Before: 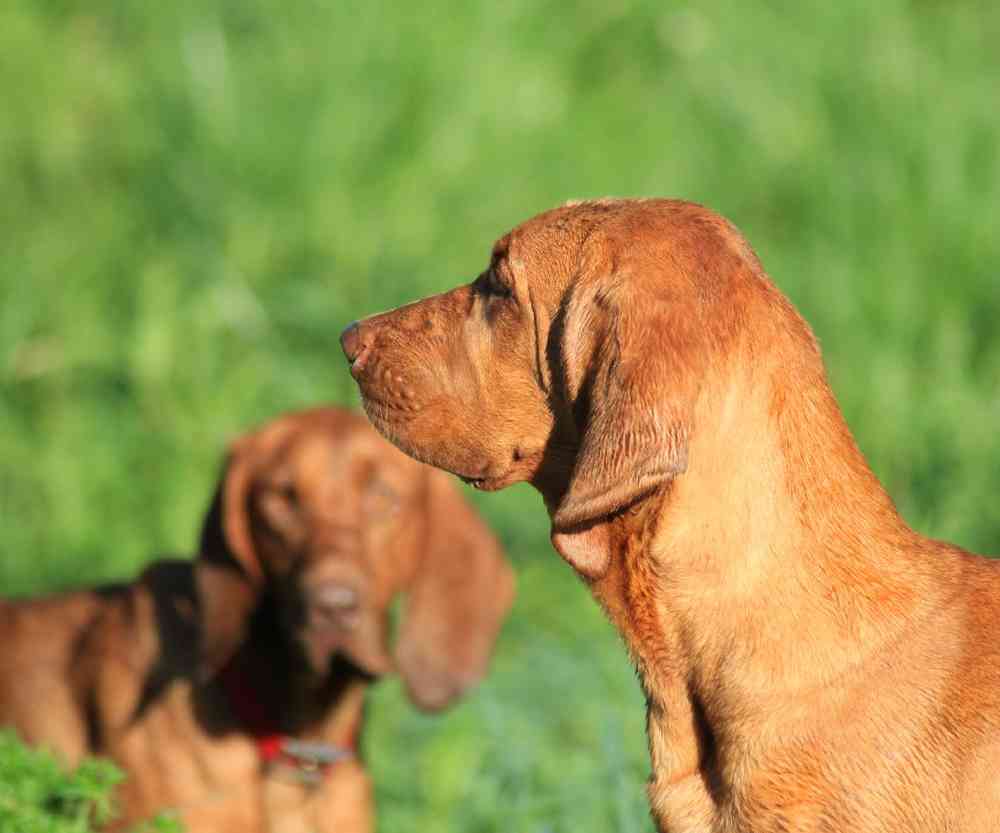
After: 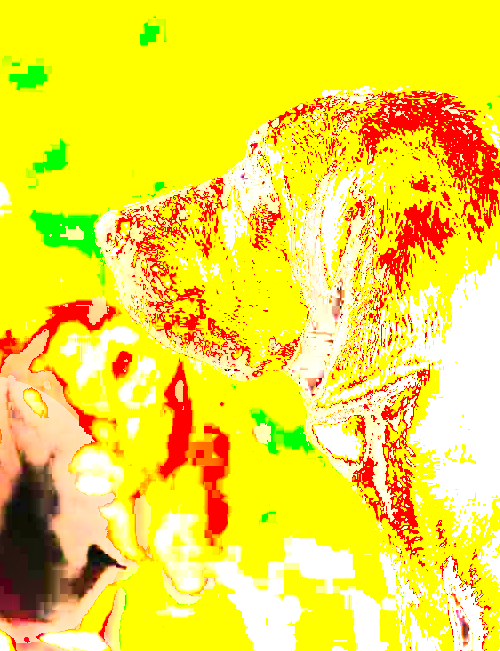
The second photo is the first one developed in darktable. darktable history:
tone curve: curves: ch0 [(0, 0) (0.003, 0.012) (0.011, 0.014) (0.025, 0.02) (0.044, 0.034) (0.069, 0.047) (0.1, 0.063) (0.136, 0.086) (0.177, 0.131) (0.224, 0.183) (0.277, 0.243) (0.335, 0.317) (0.399, 0.403) (0.468, 0.488) (0.543, 0.573) (0.623, 0.649) (0.709, 0.718) (0.801, 0.795) (0.898, 0.872) (1, 1)], color space Lab, independent channels, preserve colors none
crop and rotate: angle 0.02°, left 24.452%, top 13.247%, right 25.497%, bottom 8.575%
color correction: highlights a* 21.49, highlights b* 19.56
tone equalizer: -8 EV -0.714 EV, -7 EV -0.693 EV, -6 EV -0.632 EV, -5 EV -0.38 EV, -3 EV 0.391 EV, -2 EV 0.6 EV, -1 EV 0.684 EV, +0 EV 0.779 EV
haze removal: compatibility mode true, adaptive false
shadows and highlights: highlights 71.99, soften with gaussian
exposure: exposure 1.99 EV, compensate highlight preservation false
